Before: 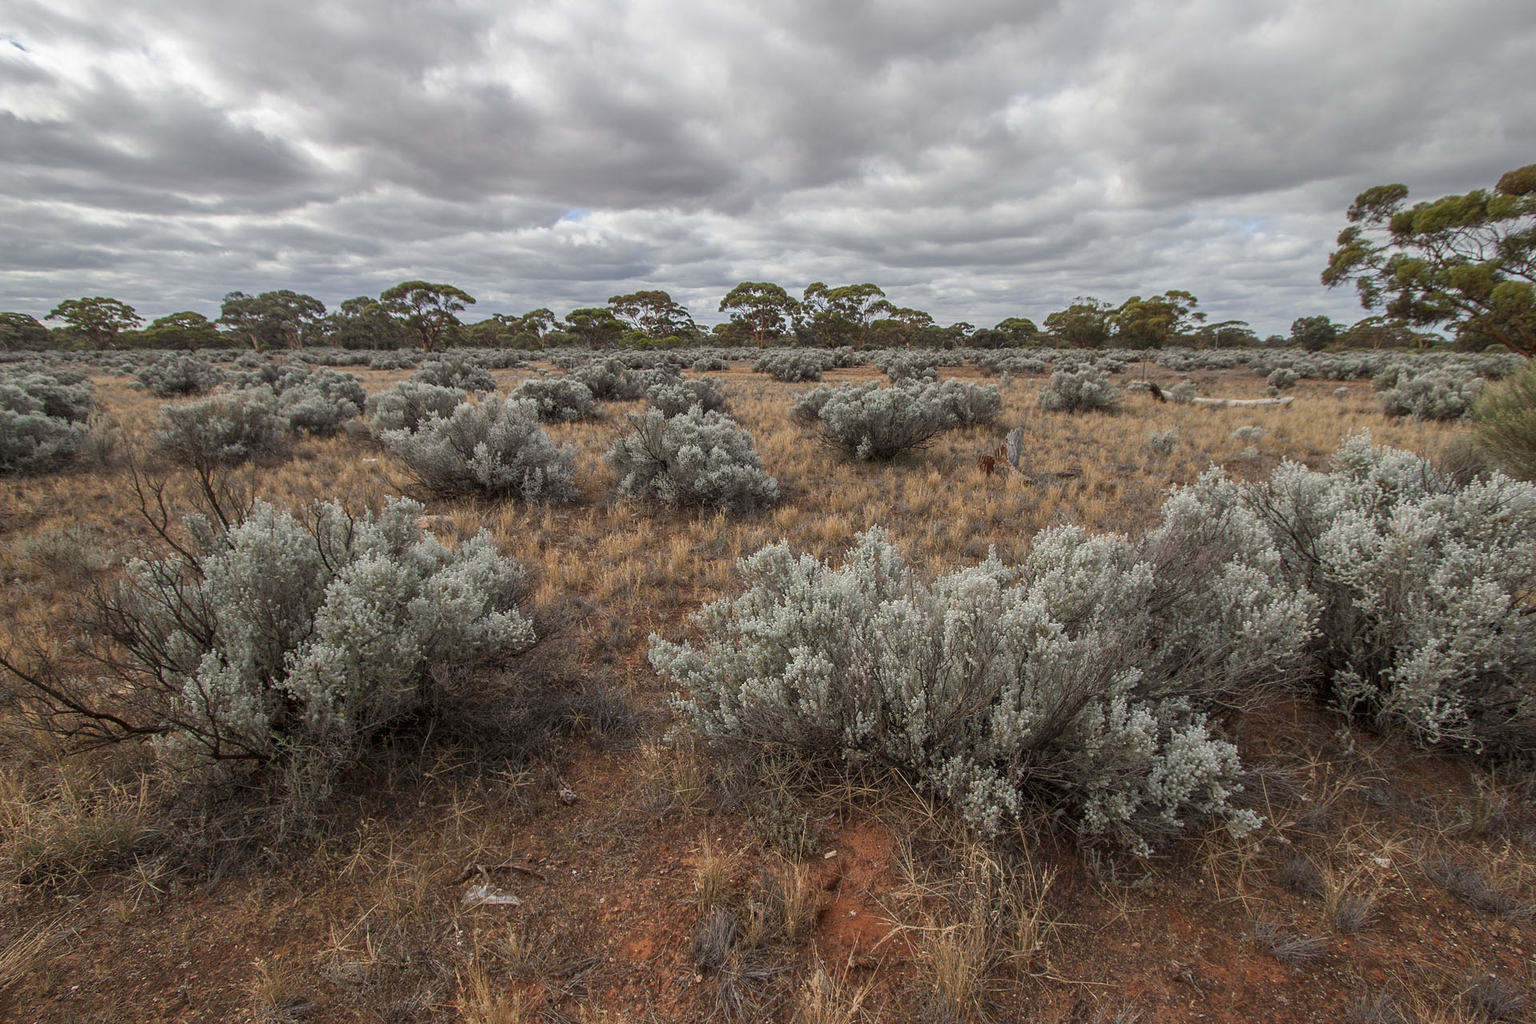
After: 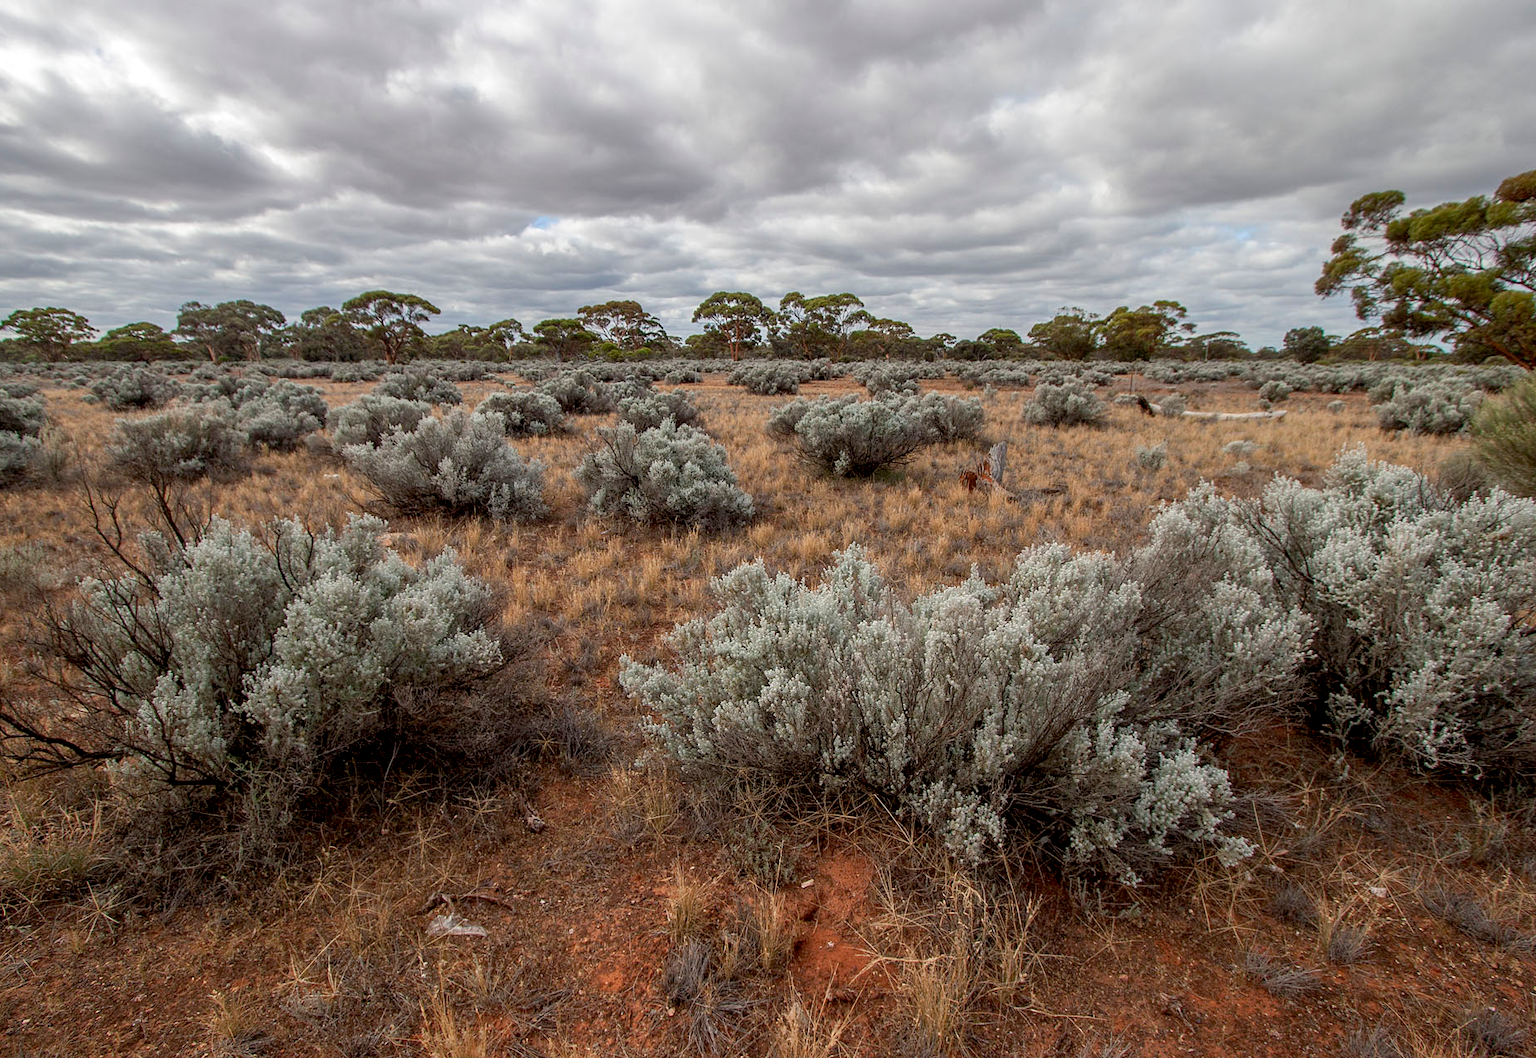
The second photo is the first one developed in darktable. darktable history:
crop and rotate: left 3.238%
exposure: black level correction 0.009, exposure 0.119 EV, compensate highlight preservation false
